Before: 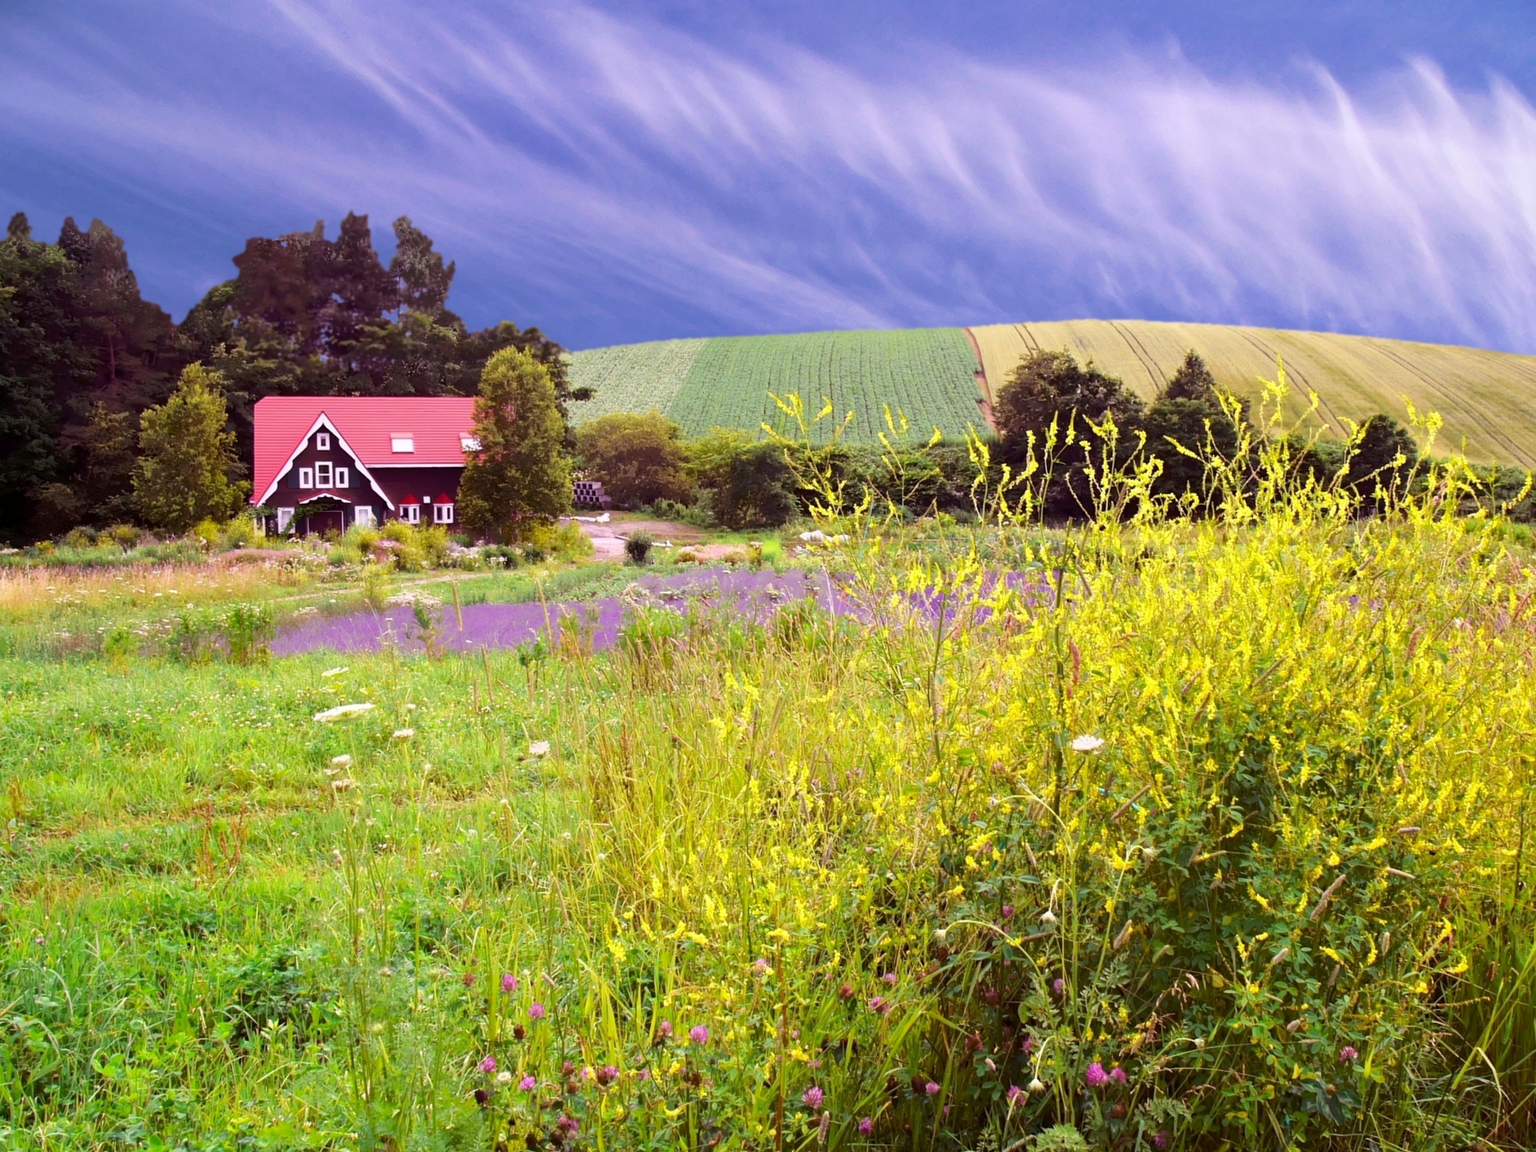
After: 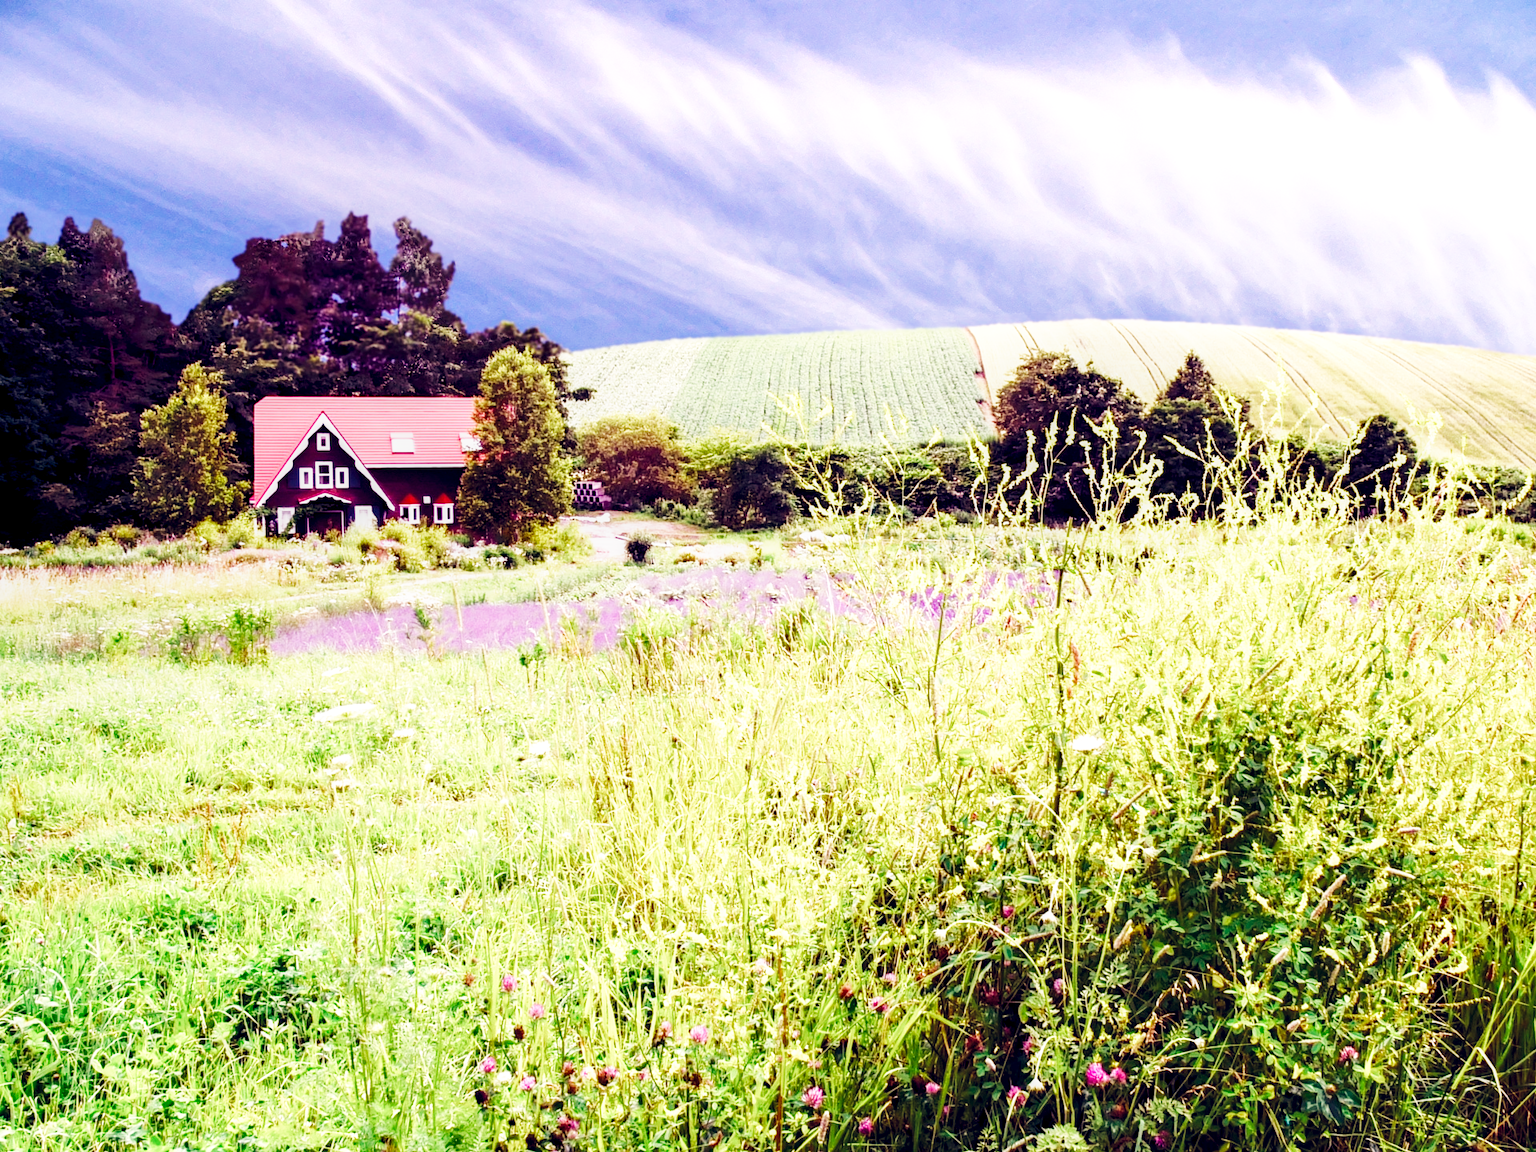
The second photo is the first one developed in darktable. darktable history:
base curve: curves: ch0 [(0, 0) (0.007, 0.004) (0.027, 0.03) (0.046, 0.07) (0.207, 0.54) (0.442, 0.872) (0.673, 0.972) (1, 1)], preserve colors none
color zones: curves: ch1 [(0.113, 0.438) (0.75, 0.5)]; ch2 [(0.12, 0.526) (0.75, 0.5)]
local contrast: shadows 94%
color balance rgb: highlights gain › chroma 2.94%, highlights gain › hue 60.57°, global offset › chroma 0.25%, global offset › hue 256.52°, perceptual saturation grading › global saturation 20%, perceptual saturation grading › highlights -50%, perceptual saturation grading › shadows 30%, contrast 15%
